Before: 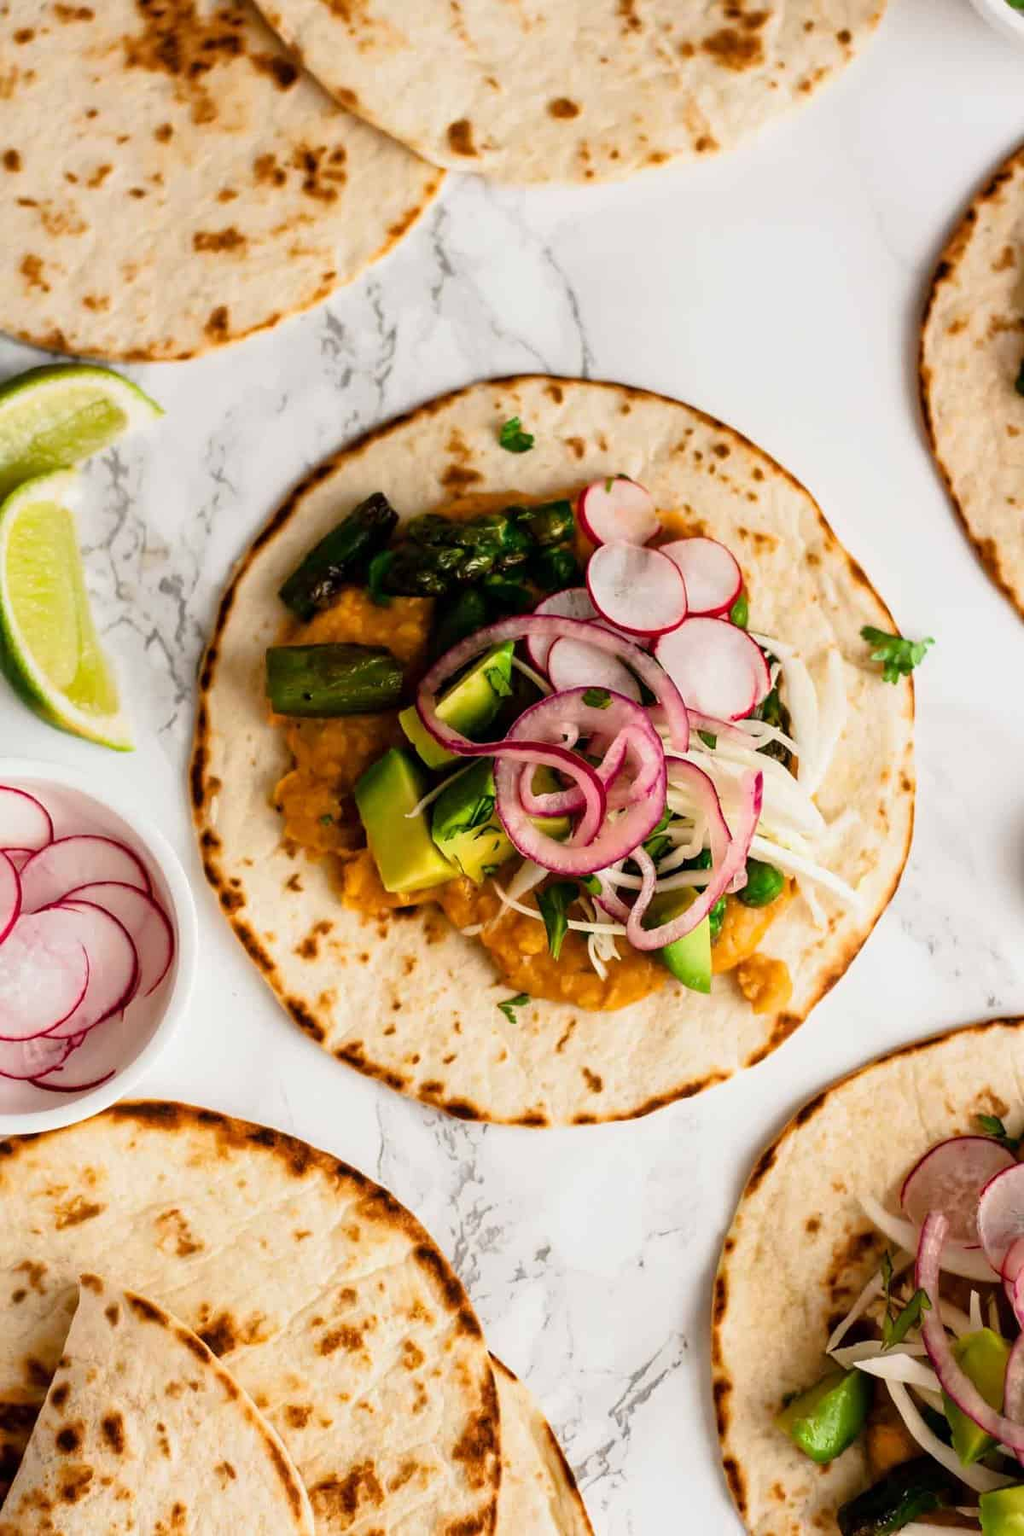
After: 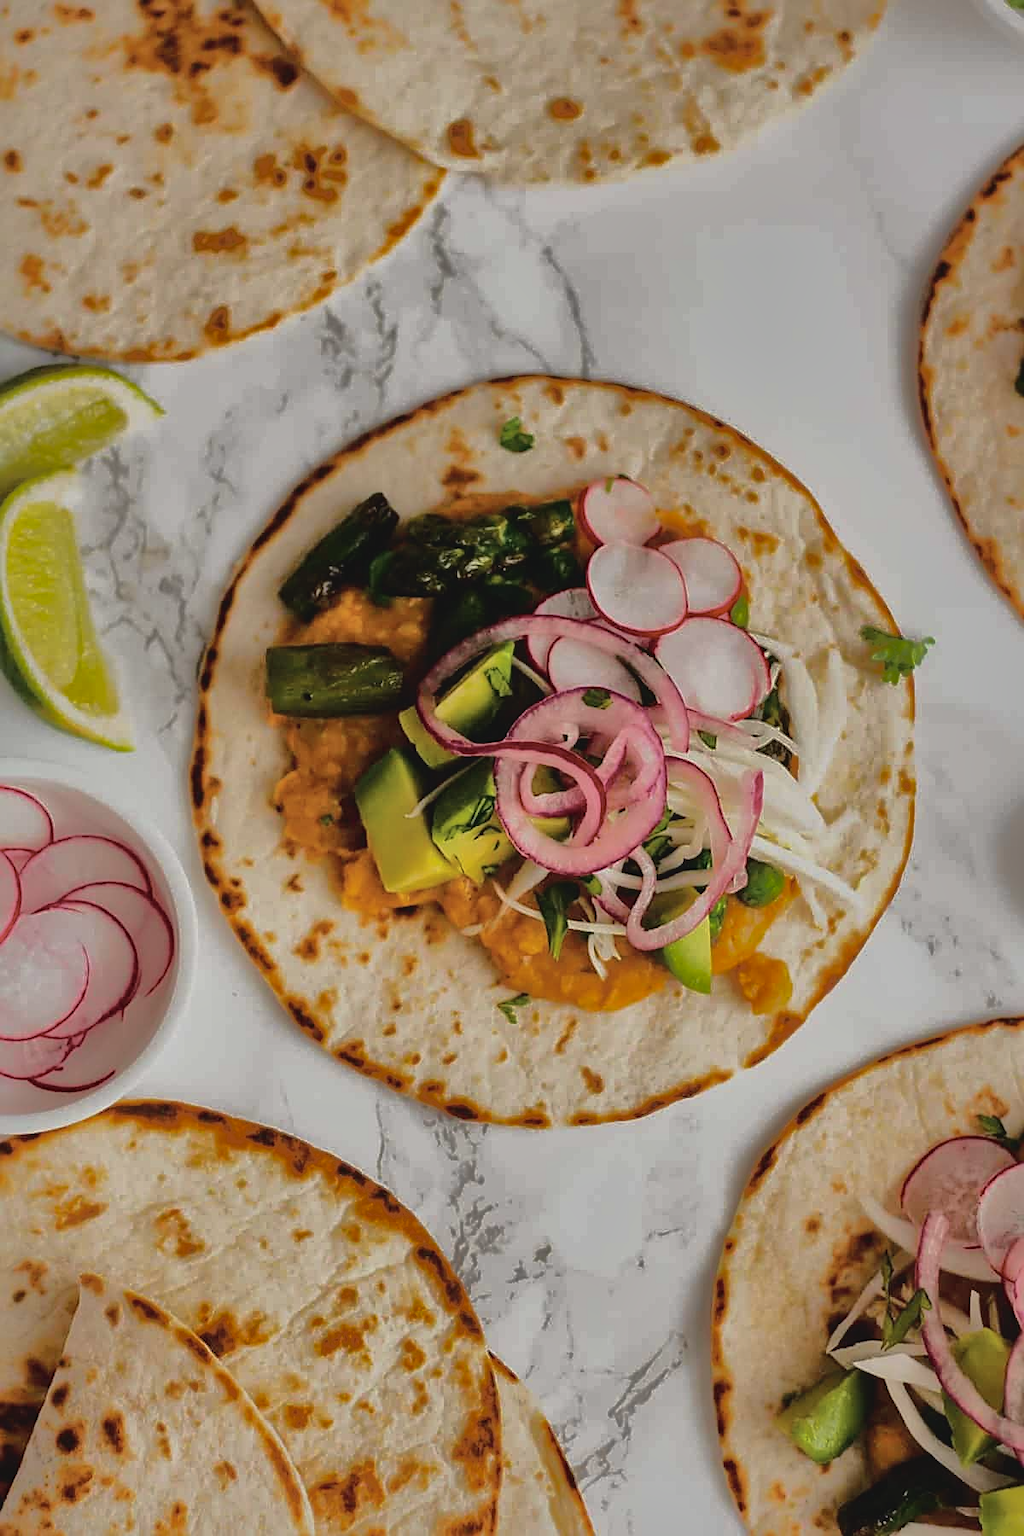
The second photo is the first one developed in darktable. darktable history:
sharpen: on, module defaults
tone curve: curves: ch0 [(0.003, 0) (0.066, 0.023) (0.154, 0.082) (0.281, 0.221) (0.405, 0.389) (0.517, 0.553) (0.716, 0.743) (0.822, 0.882) (1, 1)]; ch1 [(0, 0) (0.164, 0.115) (0.337, 0.332) (0.39, 0.398) (0.464, 0.461) (0.501, 0.5) (0.521, 0.526) (0.571, 0.606) (0.656, 0.677) (0.723, 0.731) (0.811, 0.796) (1, 1)]; ch2 [(0, 0) (0.337, 0.382) (0.464, 0.476) (0.501, 0.502) (0.527, 0.54) (0.556, 0.567) (0.575, 0.606) (0.659, 0.736) (1, 1)], color space Lab, independent channels, preserve colors none
shadows and highlights: shadows -19.91, highlights -73.15
contrast brightness saturation: contrast -0.26, saturation -0.43
